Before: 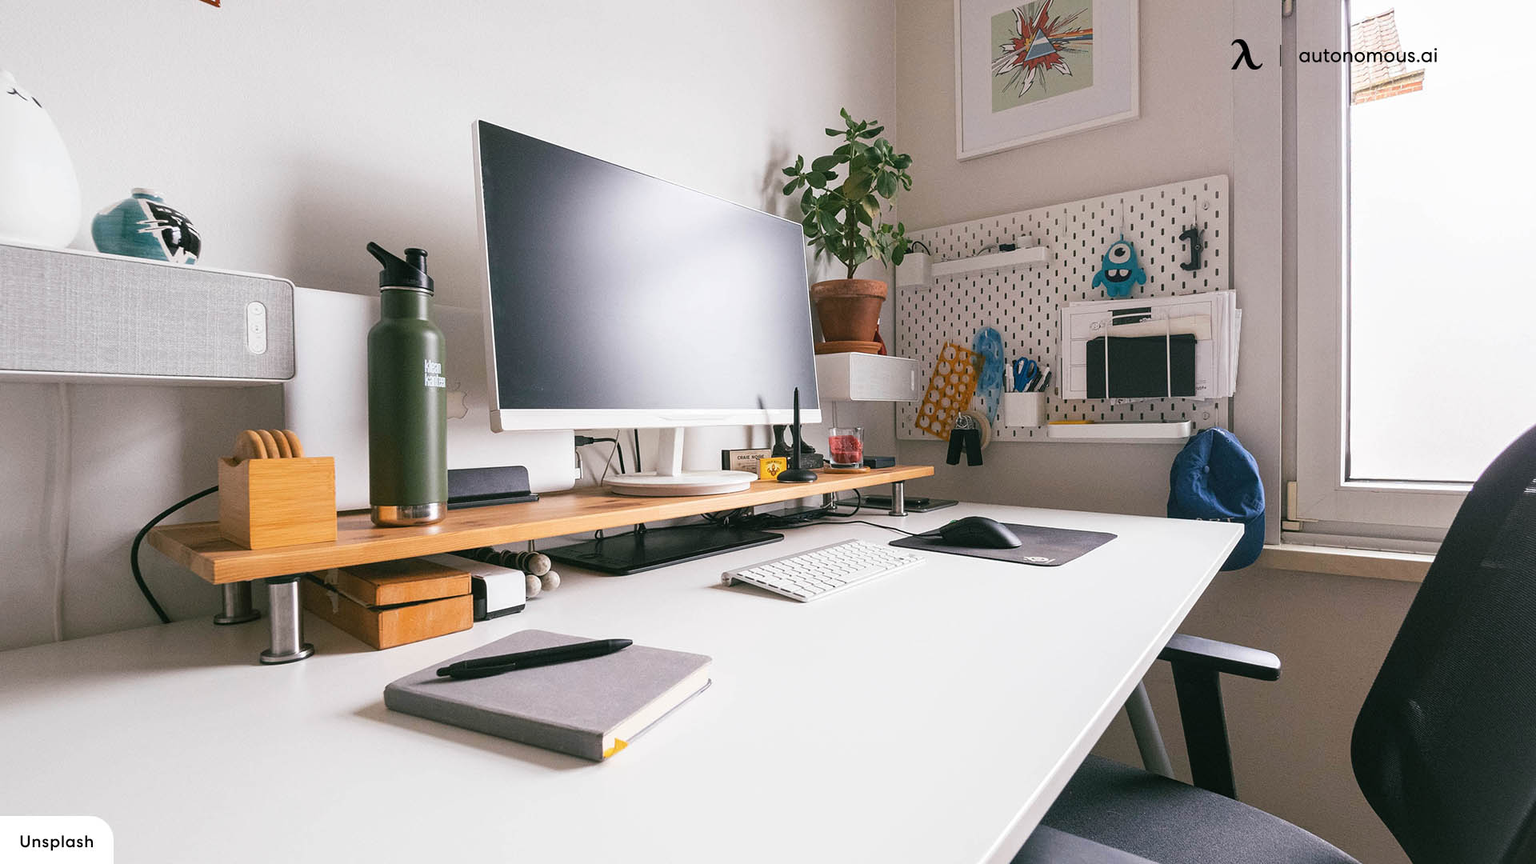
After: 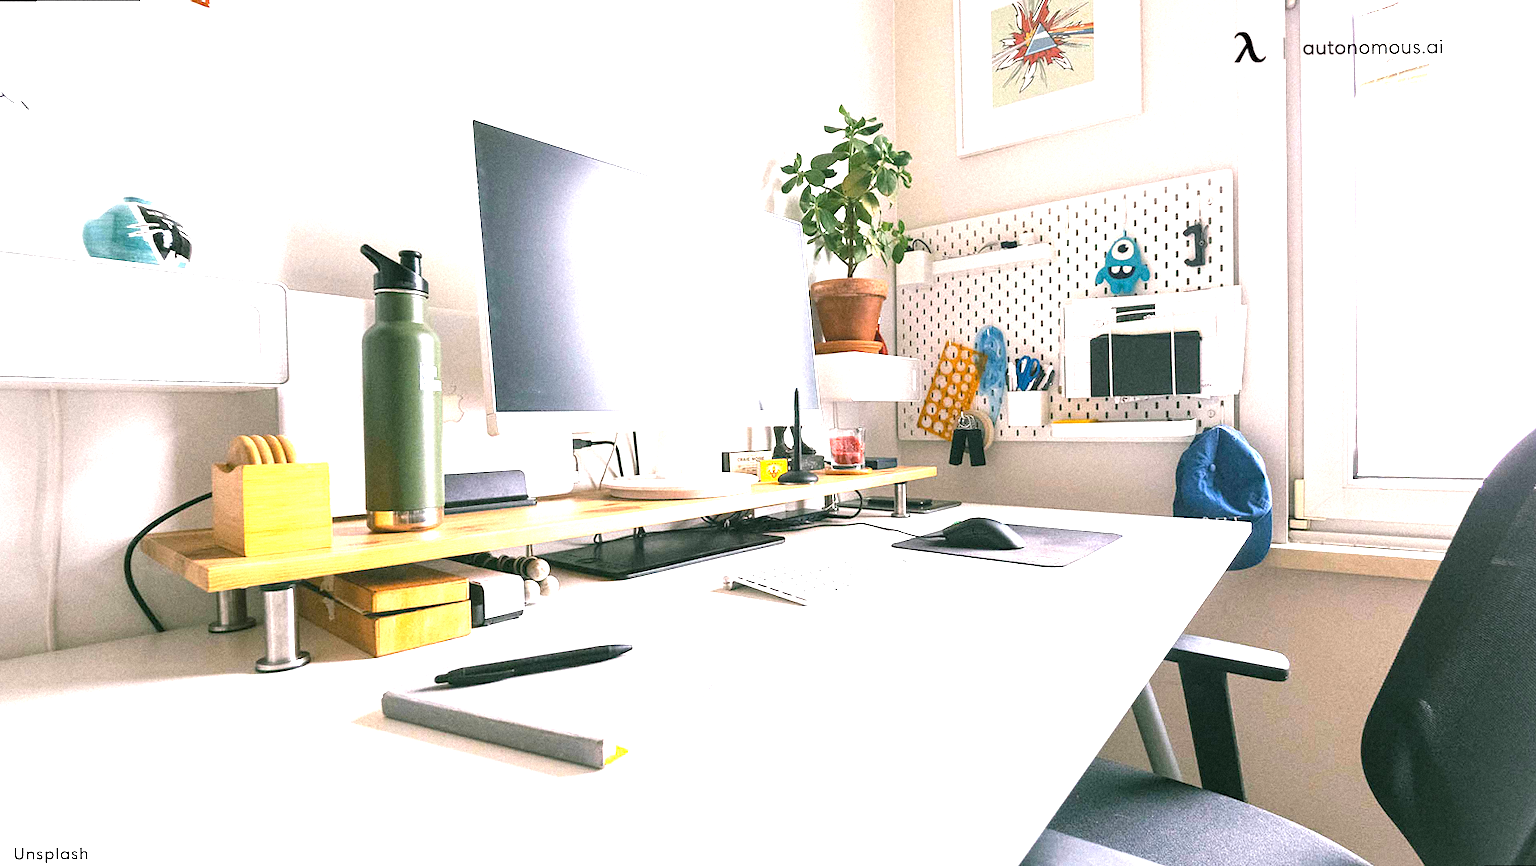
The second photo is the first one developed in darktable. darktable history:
rotate and perspective: rotation -0.45°, automatic cropping original format, crop left 0.008, crop right 0.992, crop top 0.012, crop bottom 0.988
grain: mid-tones bias 0%
exposure: black level correction 0.001, exposure 1.719 EV, compensate exposure bias true, compensate highlight preservation false
